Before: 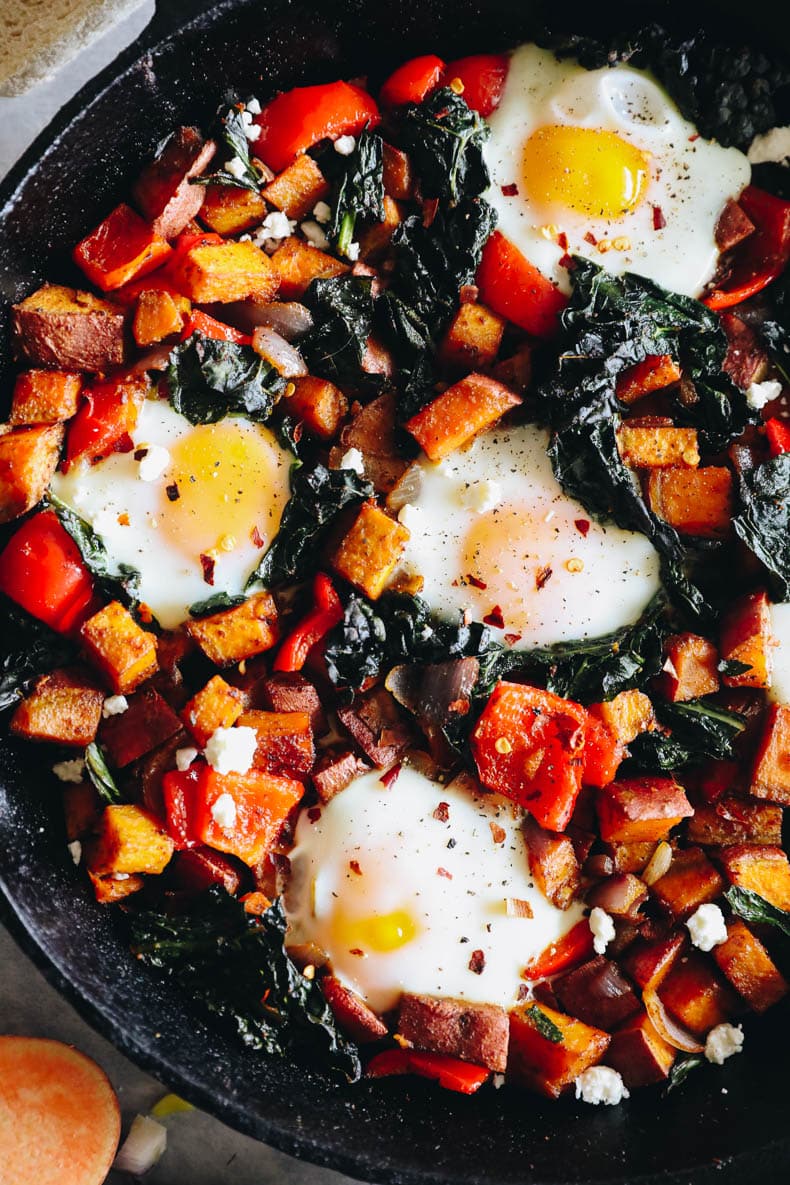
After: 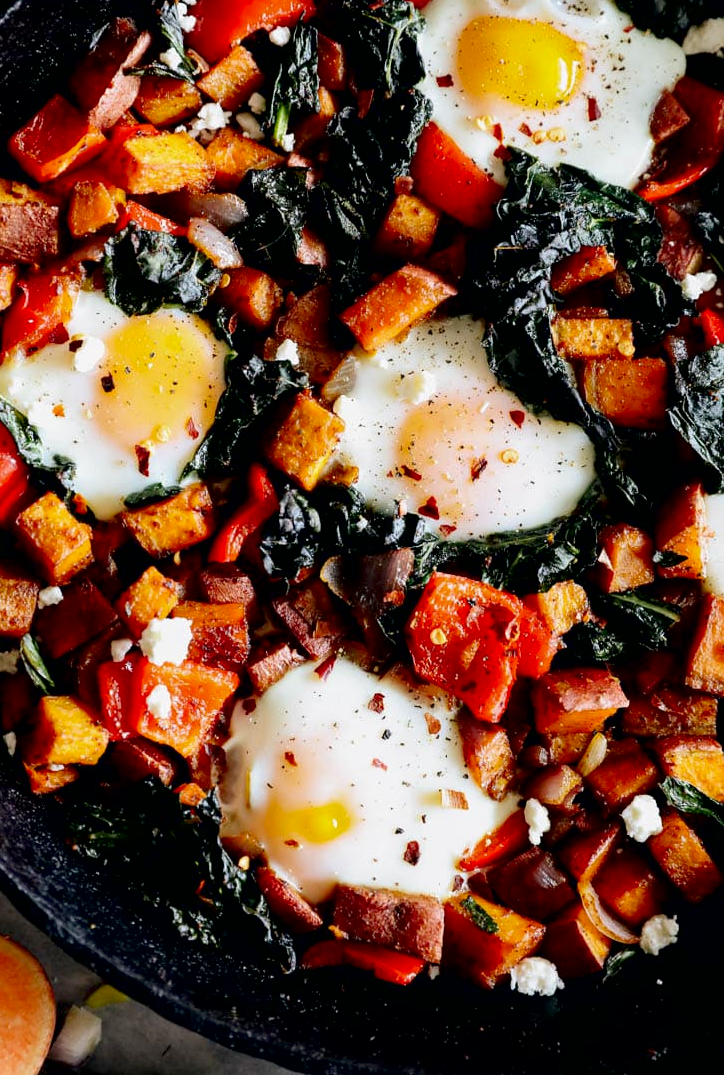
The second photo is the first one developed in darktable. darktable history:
contrast brightness saturation: contrast 0.03, brightness -0.04
crop and rotate: left 8.262%, top 9.226%
exposure: black level correction 0.012, compensate highlight preservation false
